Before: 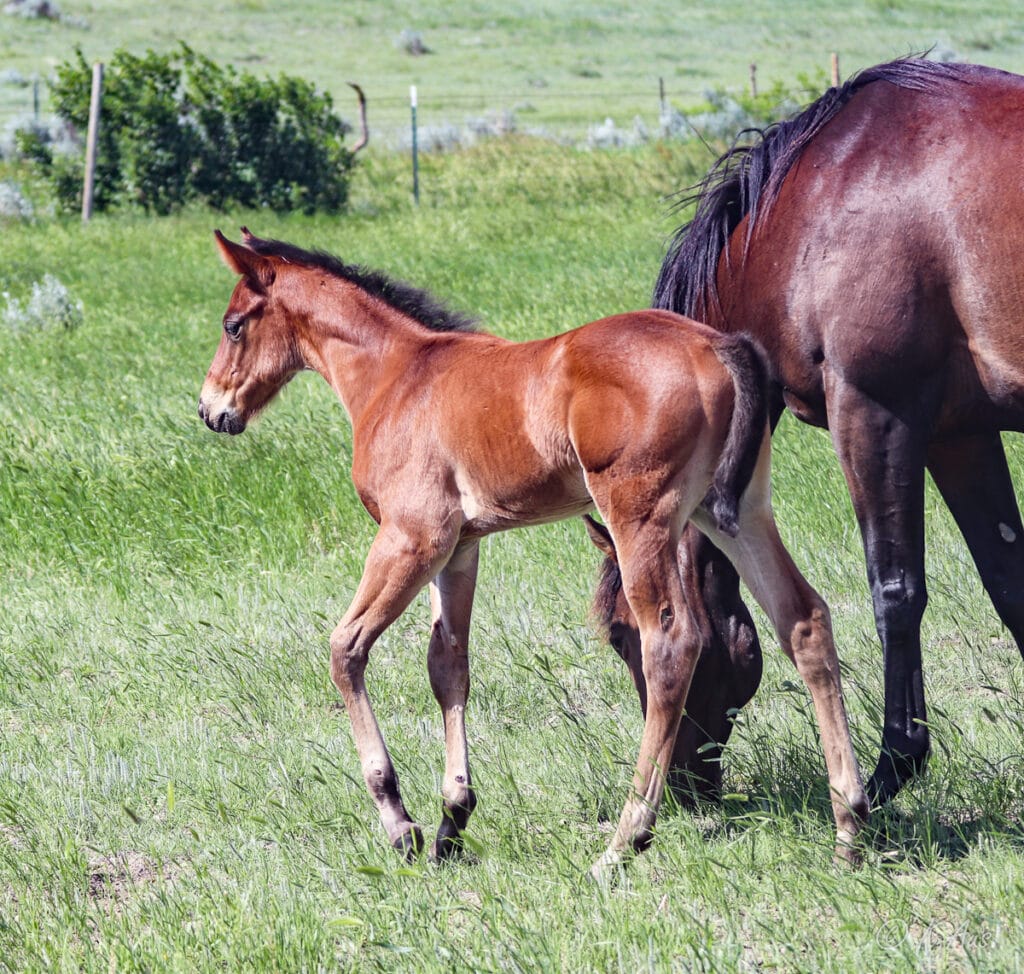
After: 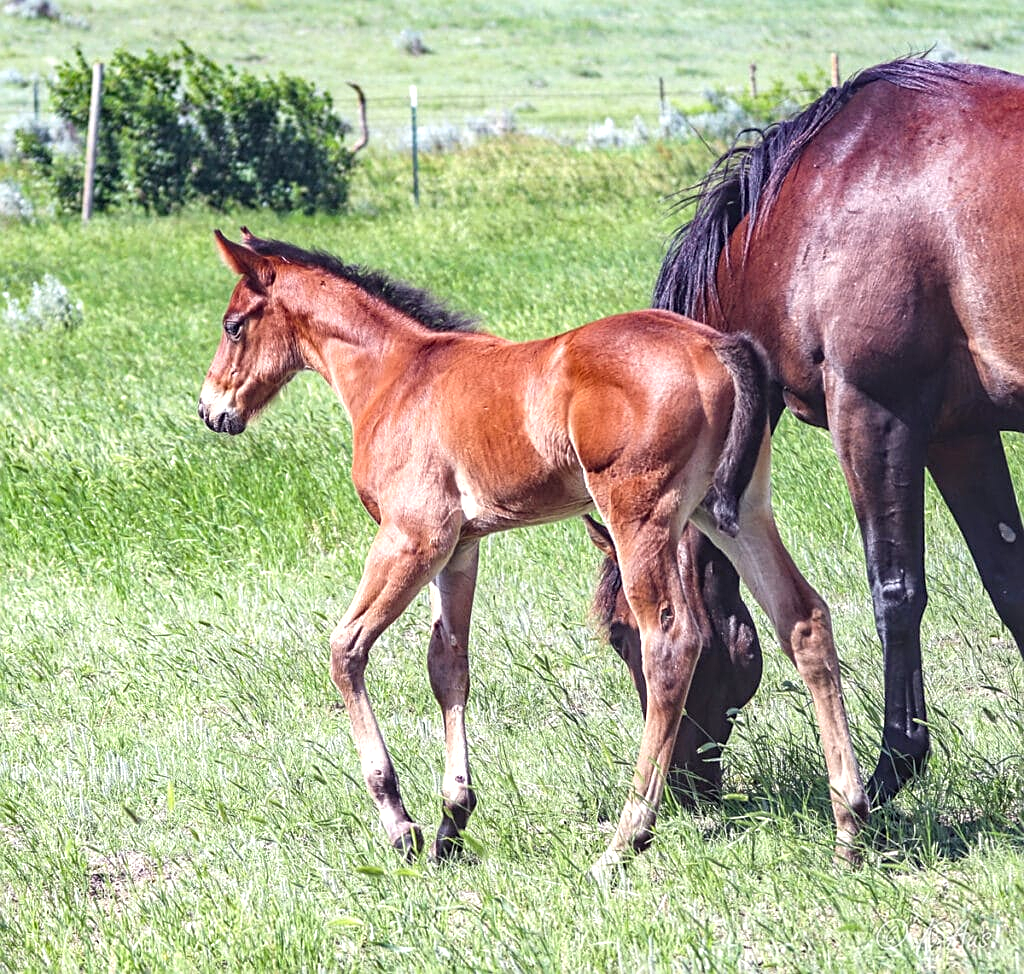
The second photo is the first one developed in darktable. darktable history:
sharpen: on, module defaults
local contrast: detail 110%
exposure: black level correction 0, exposure 0.5 EV, compensate highlight preservation false
